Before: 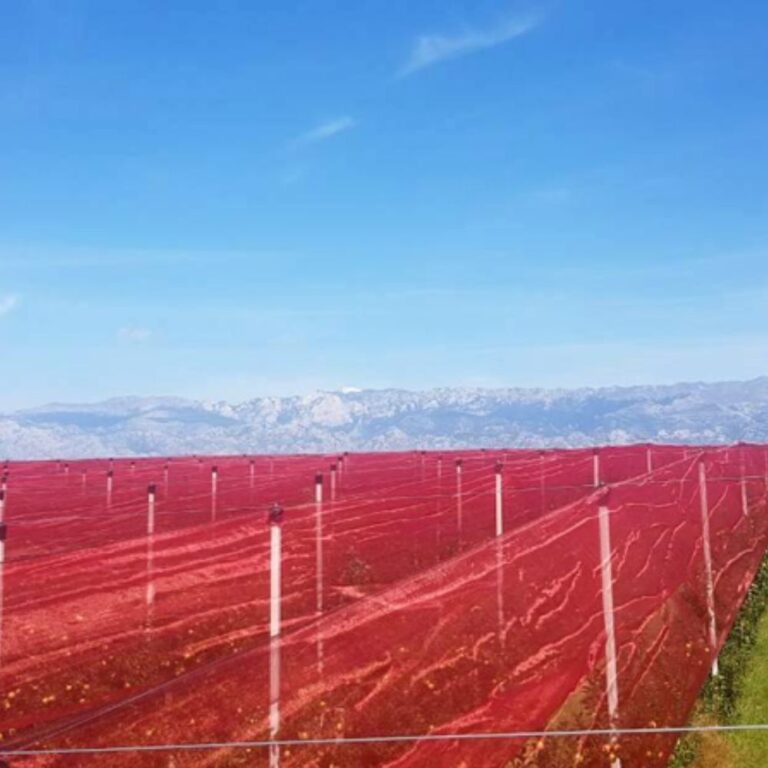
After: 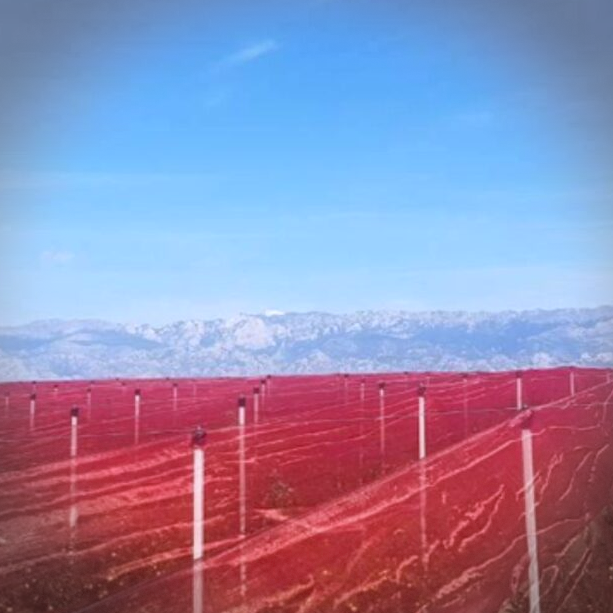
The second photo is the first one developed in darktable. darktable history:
white balance: red 0.984, blue 1.059
vignetting: dithering 8-bit output, unbound false
crop and rotate: left 10.071%, top 10.071%, right 10.02%, bottom 10.02%
